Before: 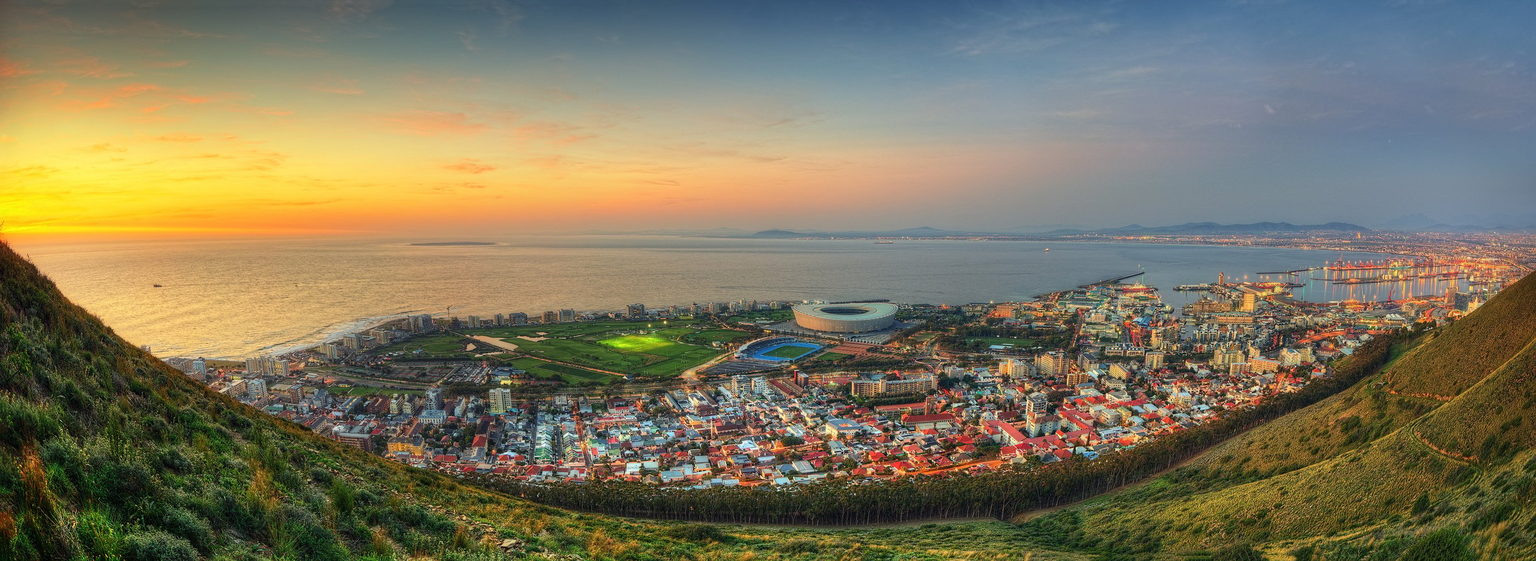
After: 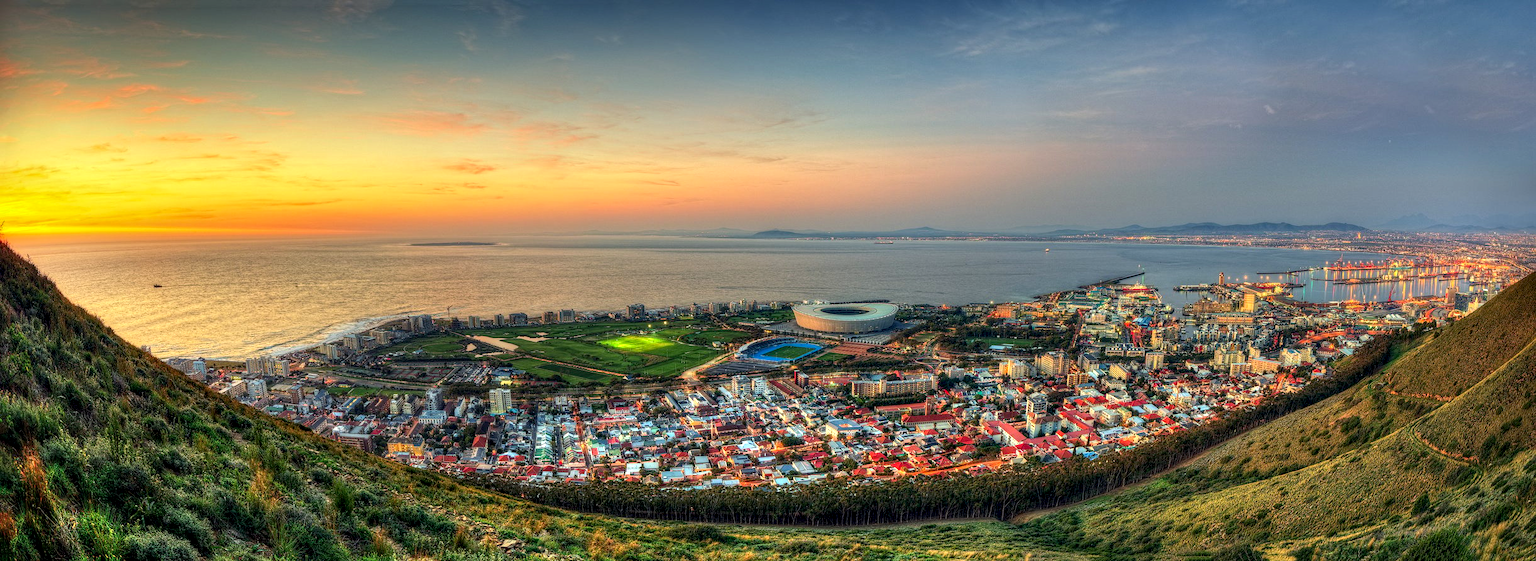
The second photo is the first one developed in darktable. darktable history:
contrast equalizer: y [[0.528, 0.548, 0.563, 0.562, 0.546, 0.526], [0.55 ×6], [0 ×6], [0 ×6], [0 ×6]]
local contrast: on, module defaults
tone equalizer: -8 EV 0.037 EV
